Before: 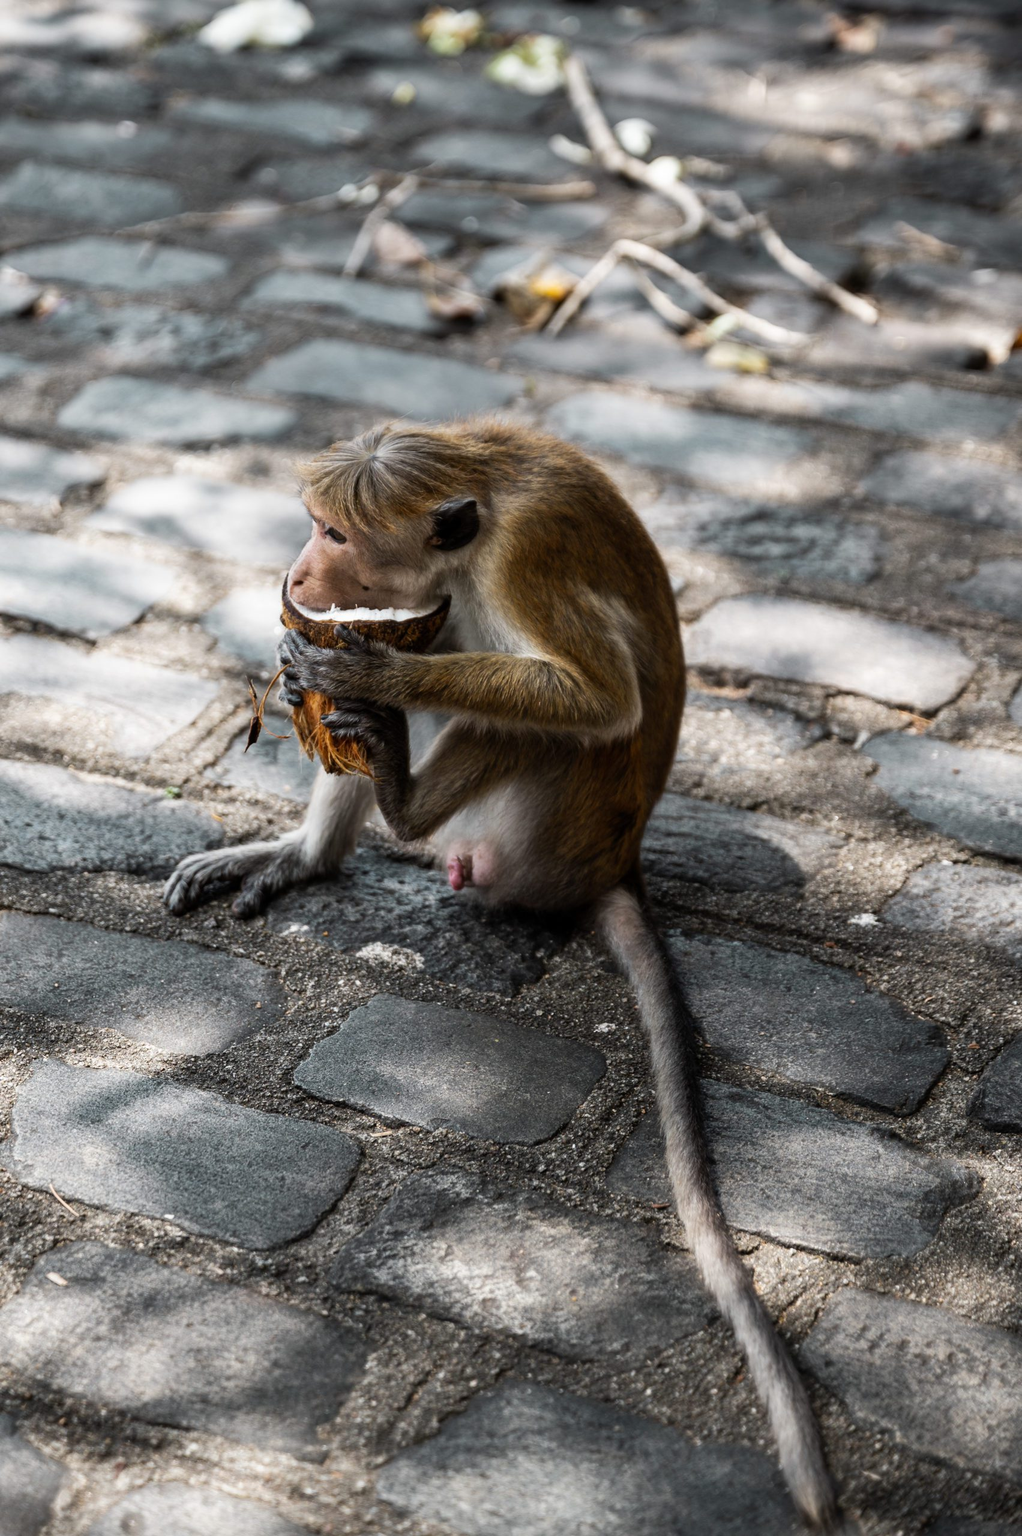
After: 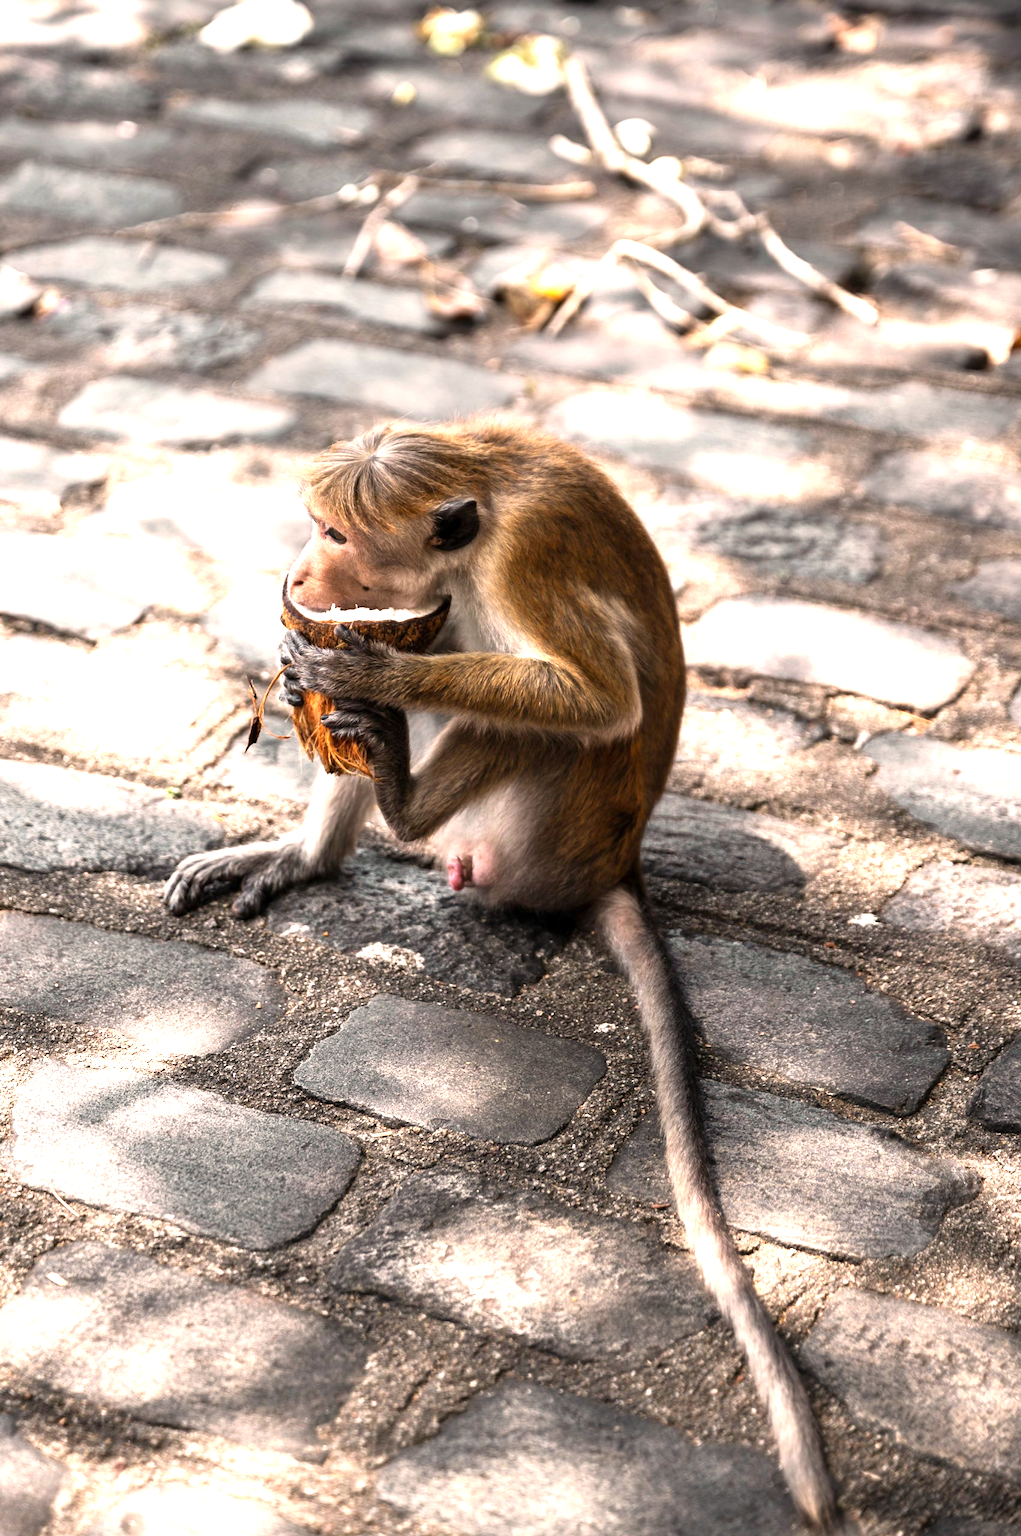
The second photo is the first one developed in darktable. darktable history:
white balance: red 1.127, blue 0.943
exposure: exposure 1.089 EV, compensate highlight preservation false
